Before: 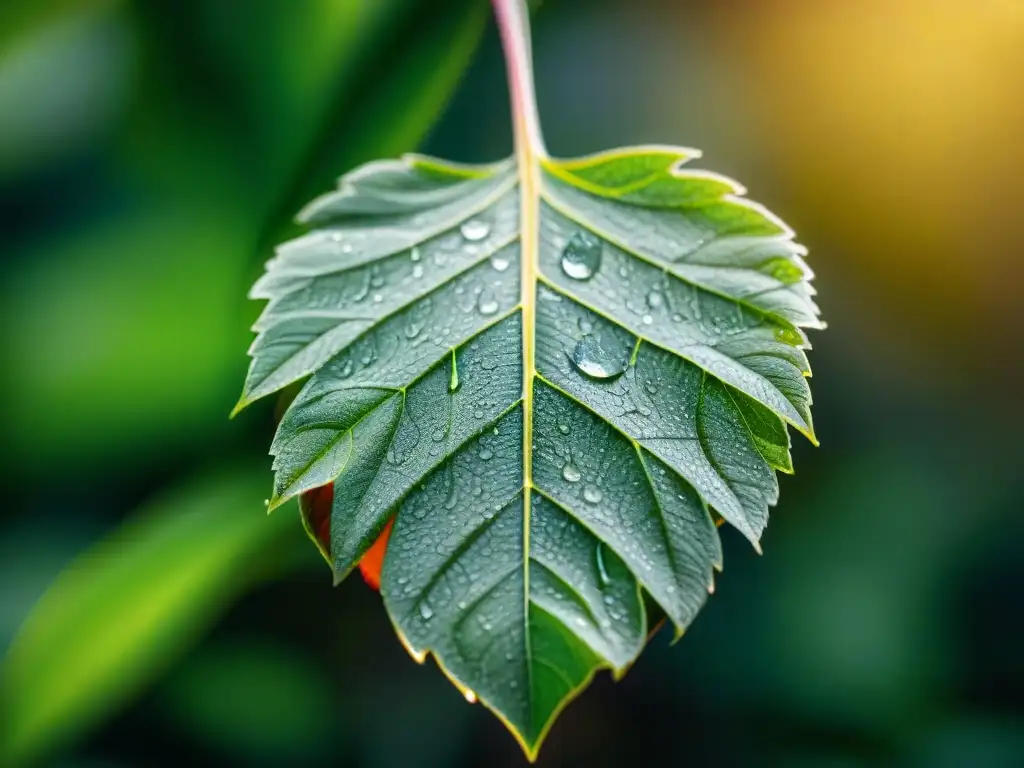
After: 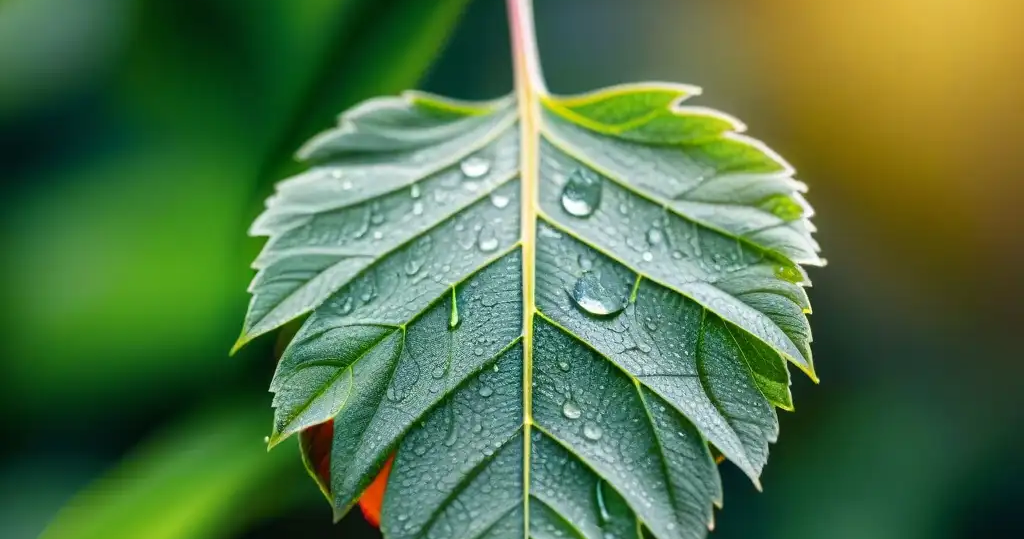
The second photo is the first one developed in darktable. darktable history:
crop and rotate: top 8.306%, bottom 21.508%
